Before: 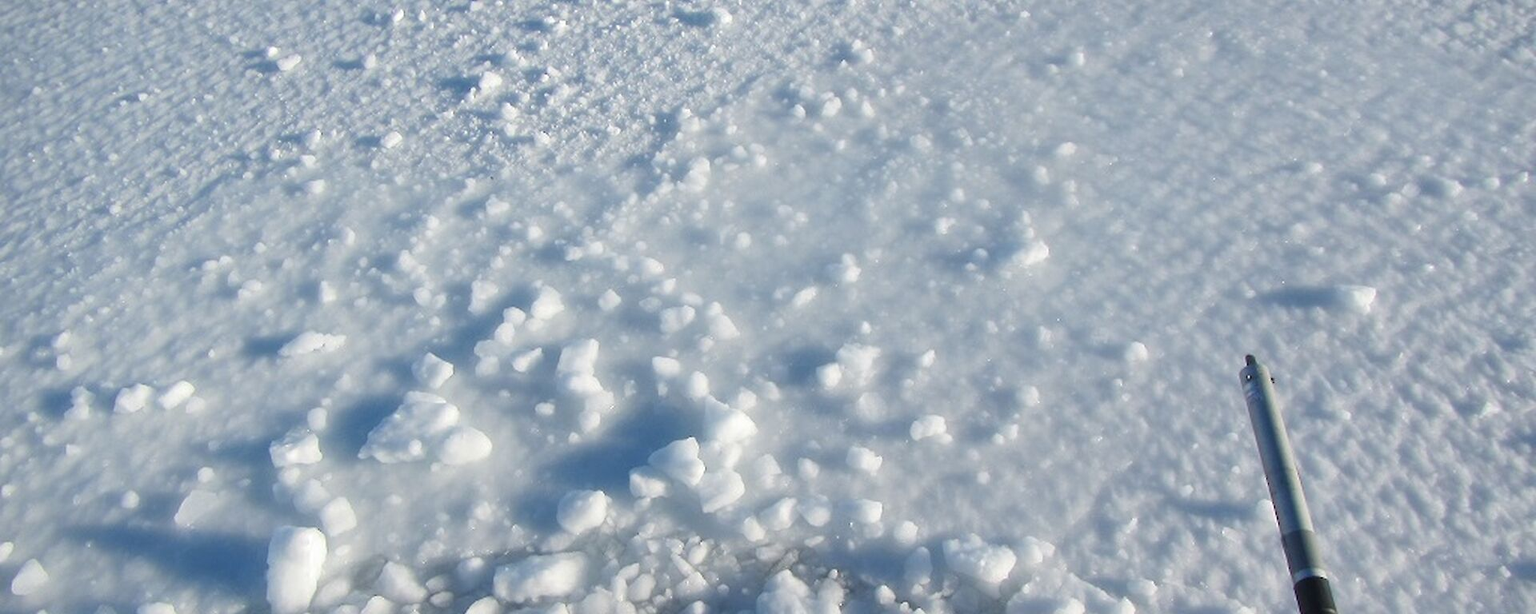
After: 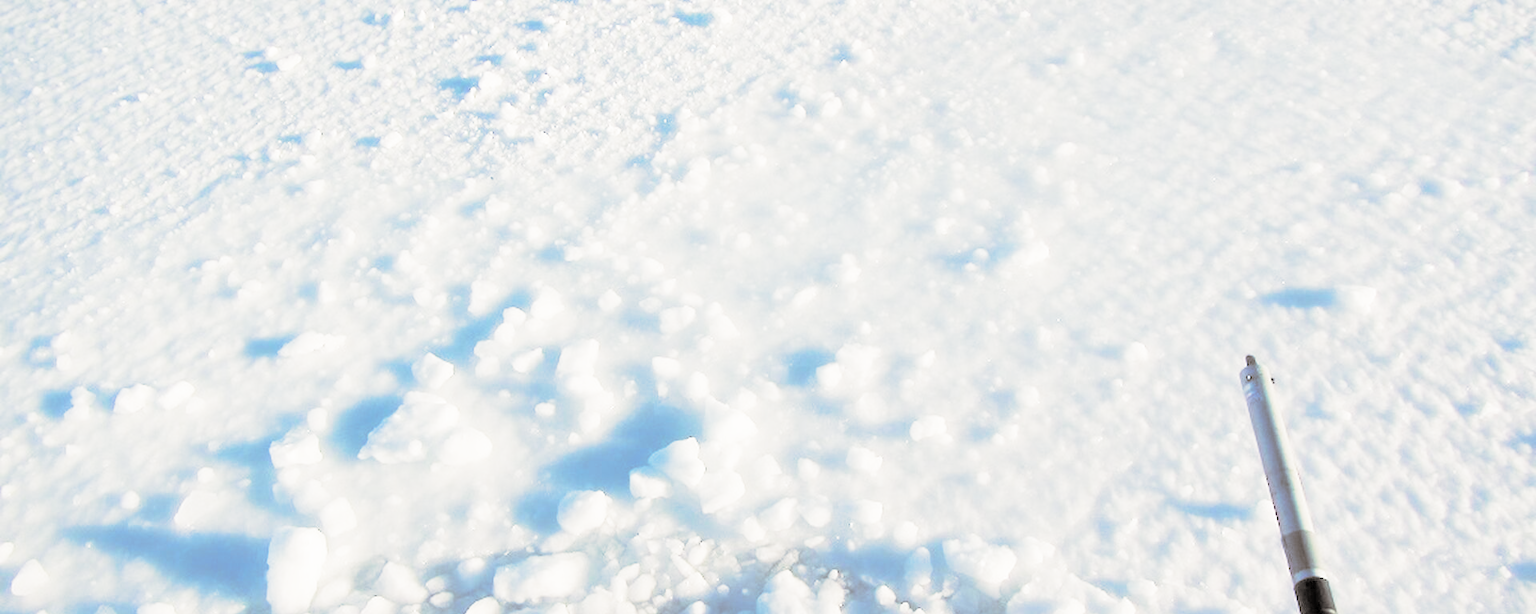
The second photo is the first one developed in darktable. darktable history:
color balance rgb: shadows lift › chroma 2%, shadows lift › hue 219.6°, power › hue 313.2°, highlights gain › chroma 3%, highlights gain › hue 75.6°, global offset › luminance 0.5%, perceptual saturation grading › global saturation 15.33%, perceptual saturation grading › highlights -19.33%, perceptual saturation grading › shadows 20%, global vibrance 20%
rgb levels: preserve colors sum RGB, levels [[0.038, 0.433, 0.934], [0, 0.5, 1], [0, 0.5, 1]]
base curve: curves: ch0 [(0, 0) (0.012, 0.01) (0.073, 0.168) (0.31, 0.711) (0.645, 0.957) (1, 1)], preserve colors none
split-toning: shadows › hue 26°, shadows › saturation 0.09, highlights › hue 40°, highlights › saturation 0.18, balance -63, compress 0%
